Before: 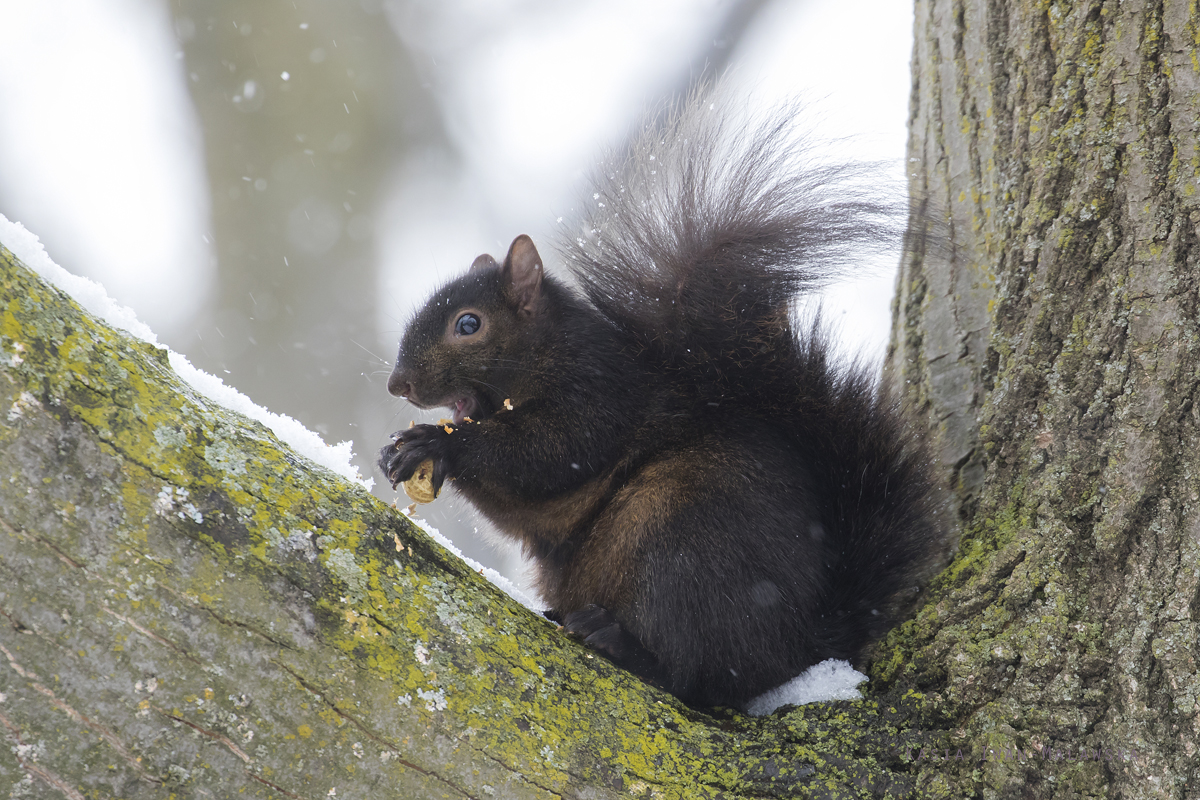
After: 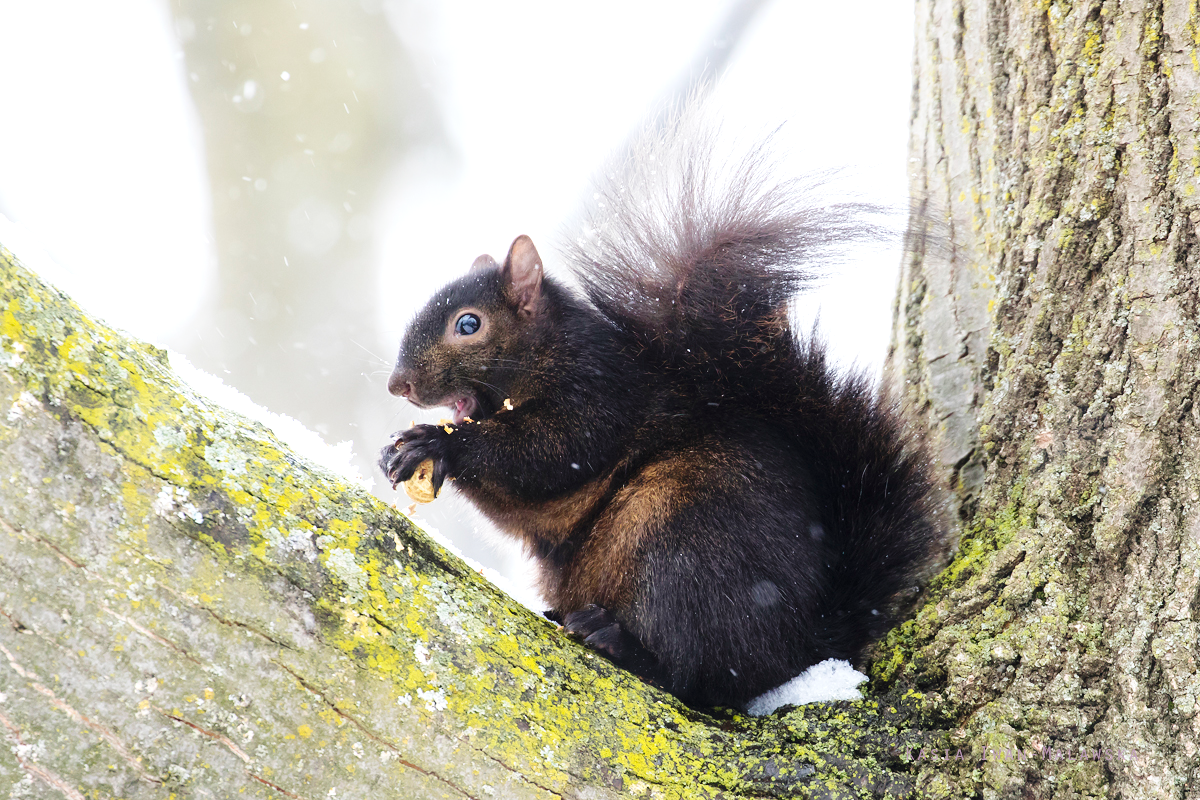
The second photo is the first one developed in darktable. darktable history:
base curve: curves: ch0 [(0, 0) (0.036, 0.025) (0.121, 0.166) (0.206, 0.329) (0.605, 0.79) (1, 1)], preserve colors none
exposure: black level correction 0.001, exposure 0.675 EV, compensate highlight preservation false
